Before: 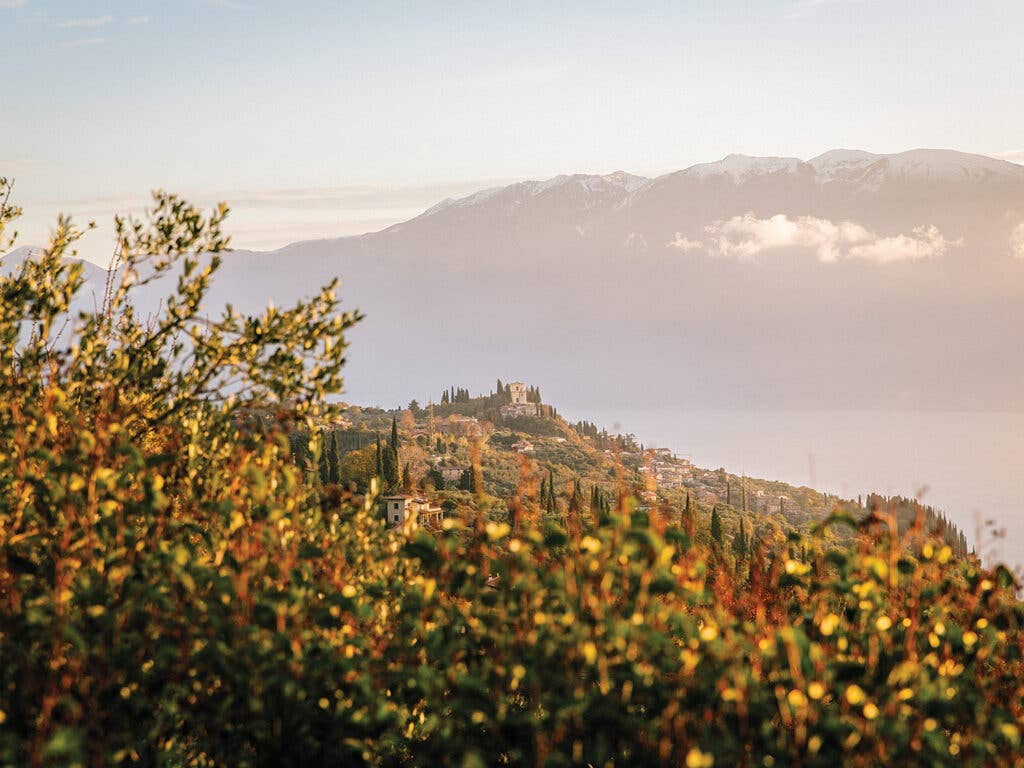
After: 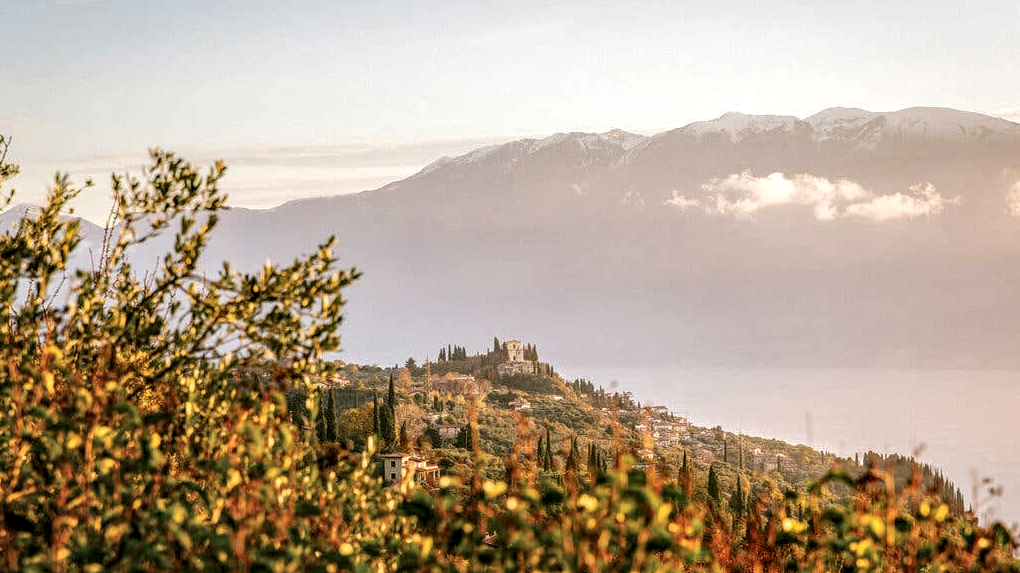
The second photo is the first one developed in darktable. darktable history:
crop: left 0.387%, top 5.469%, bottom 19.809%
color balance: mode lift, gamma, gain (sRGB), lift [1, 0.99, 1.01, 0.992], gamma [1, 1.037, 0.974, 0.963]
local contrast: detail 150%
